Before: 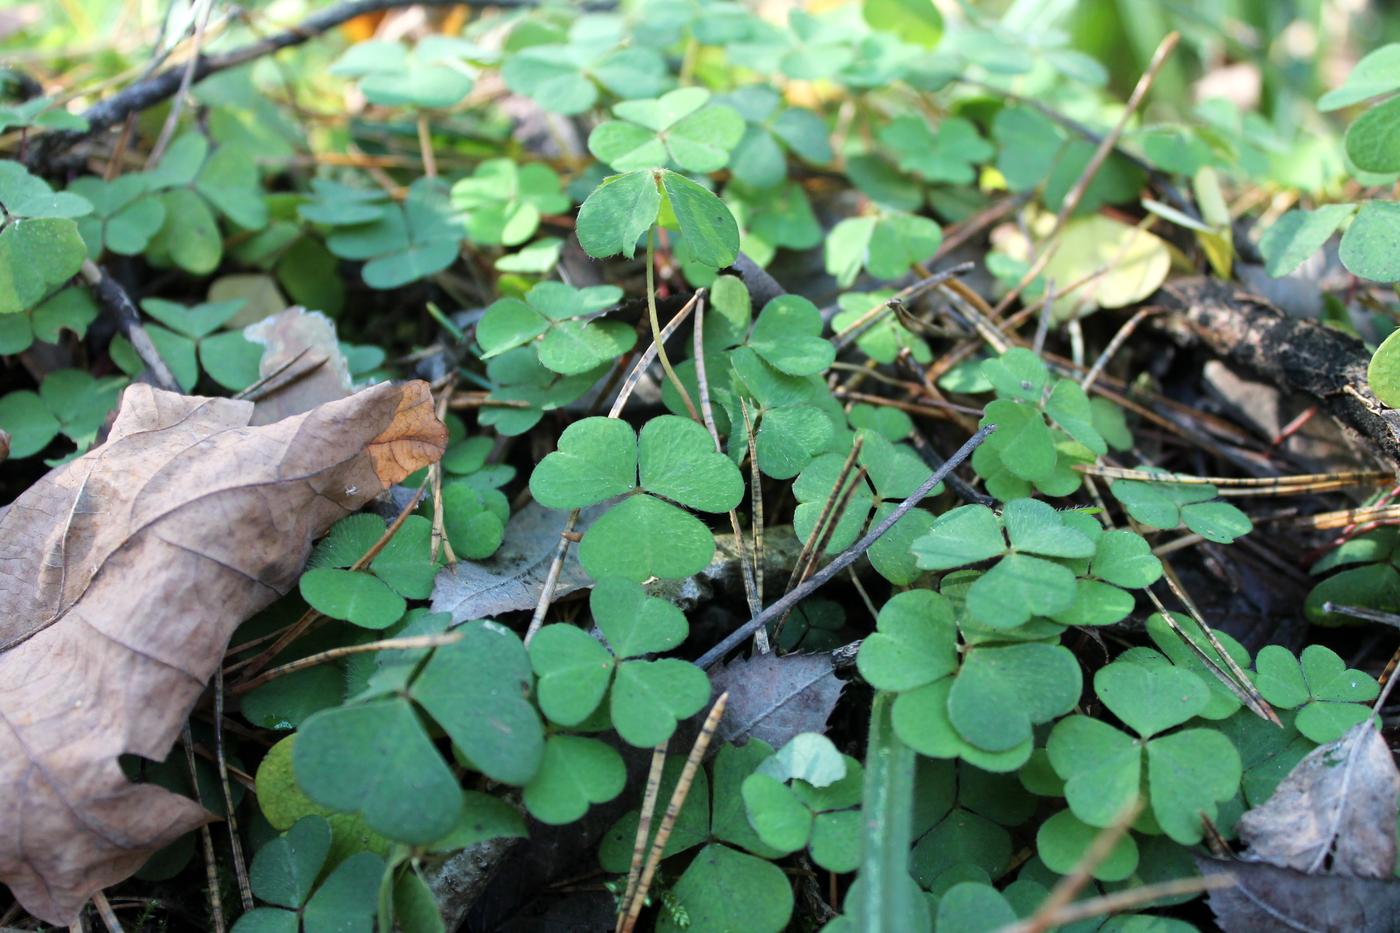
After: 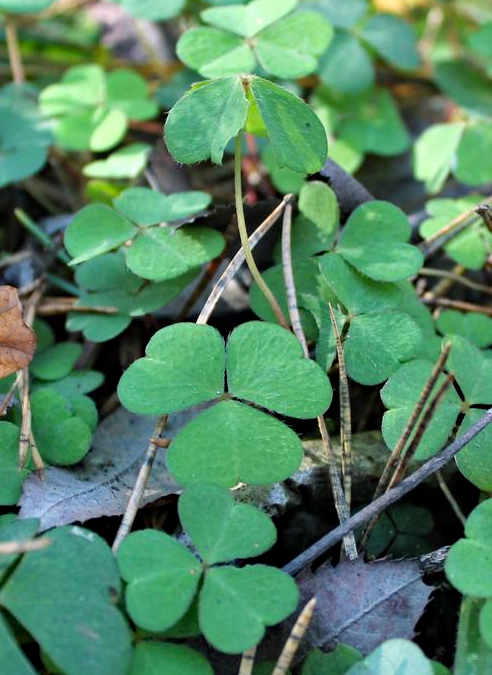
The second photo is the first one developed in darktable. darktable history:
crop and rotate: left 29.476%, top 10.214%, right 35.32%, bottom 17.333%
haze removal: compatibility mode true, adaptive false
shadows and highlights: shadows 52.42, soften with gaussian
